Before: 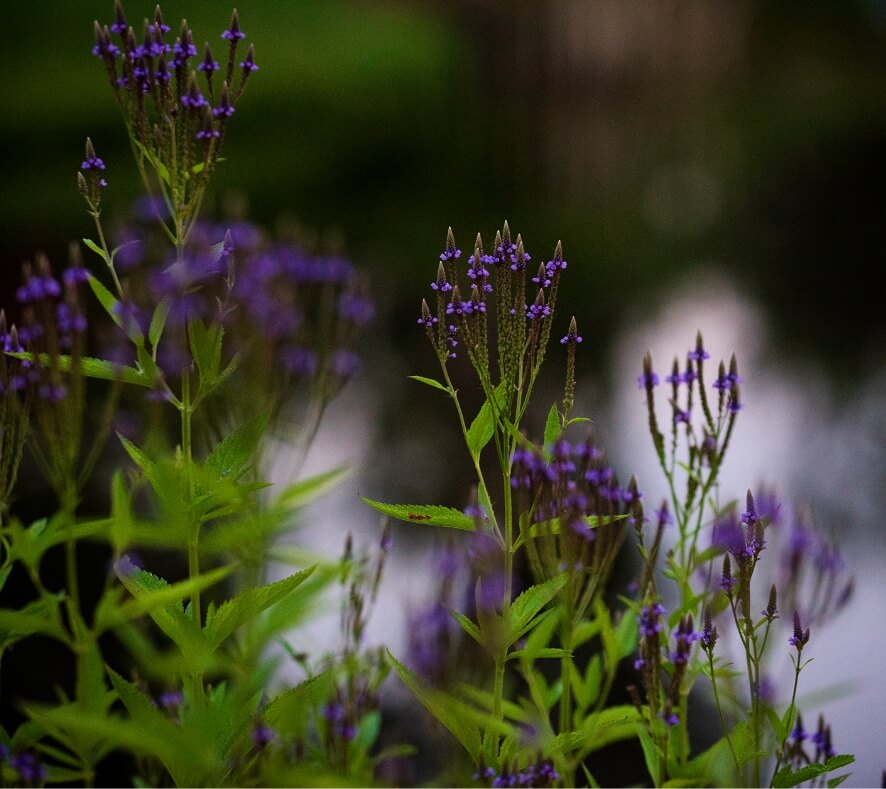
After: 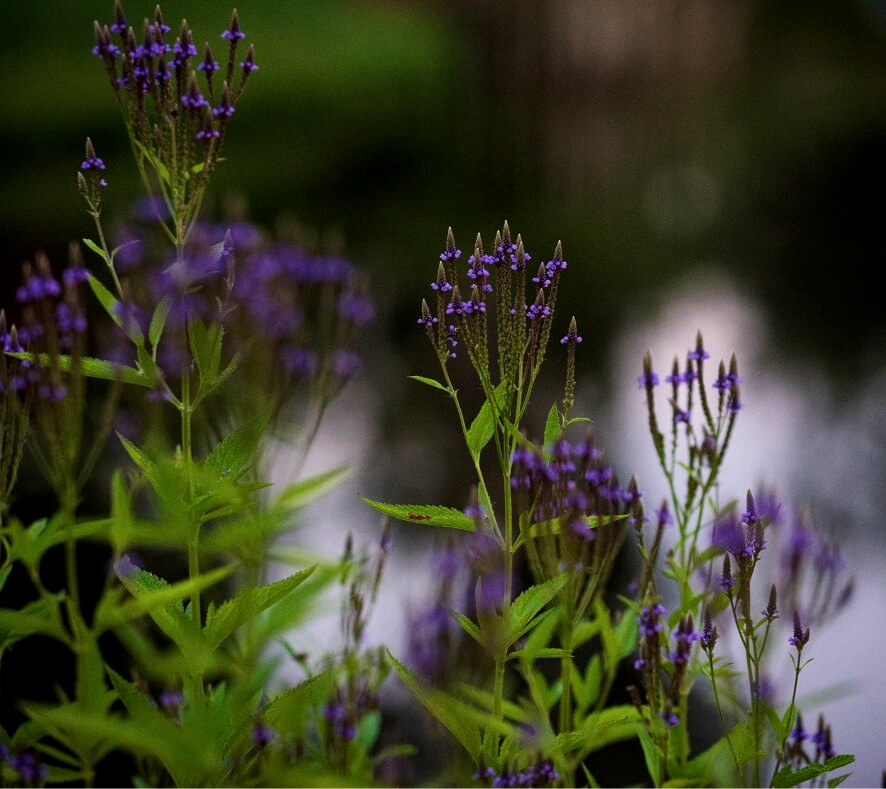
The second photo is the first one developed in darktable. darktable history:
local contrast: highlights 105%, shadows 98%, detail 120%, midtone range 0.2
